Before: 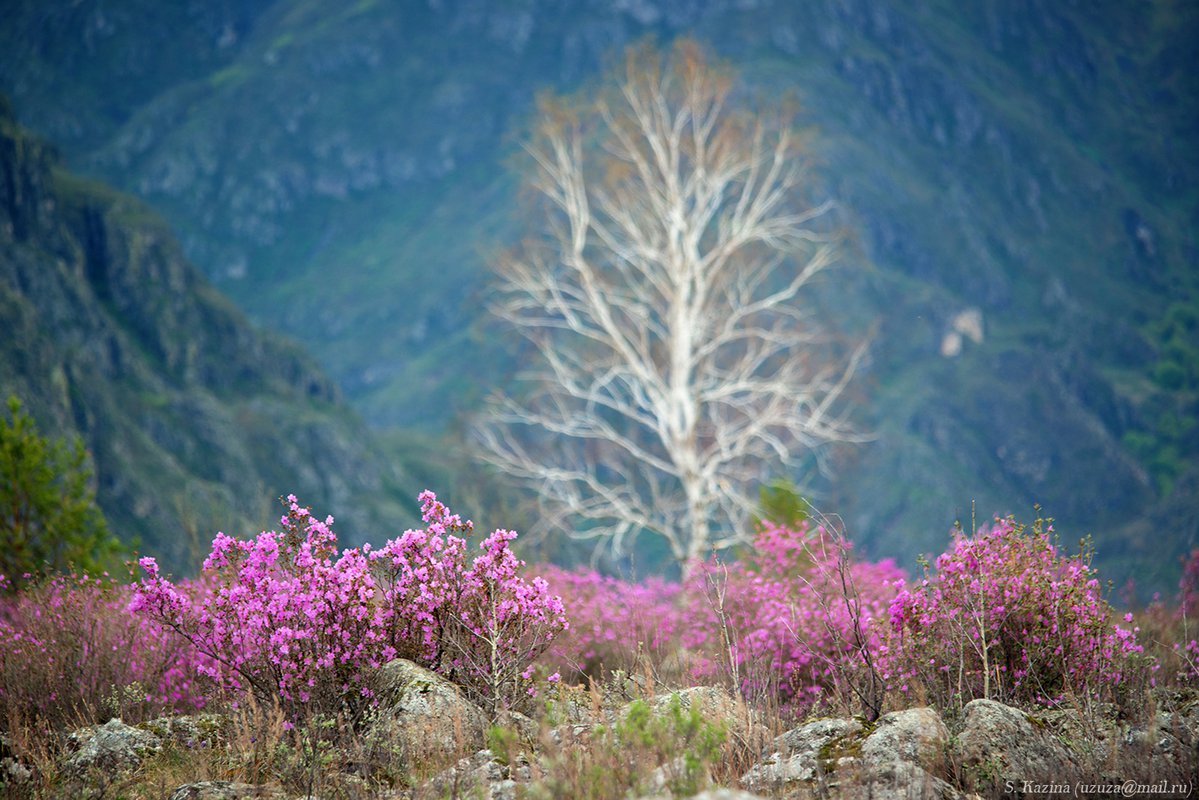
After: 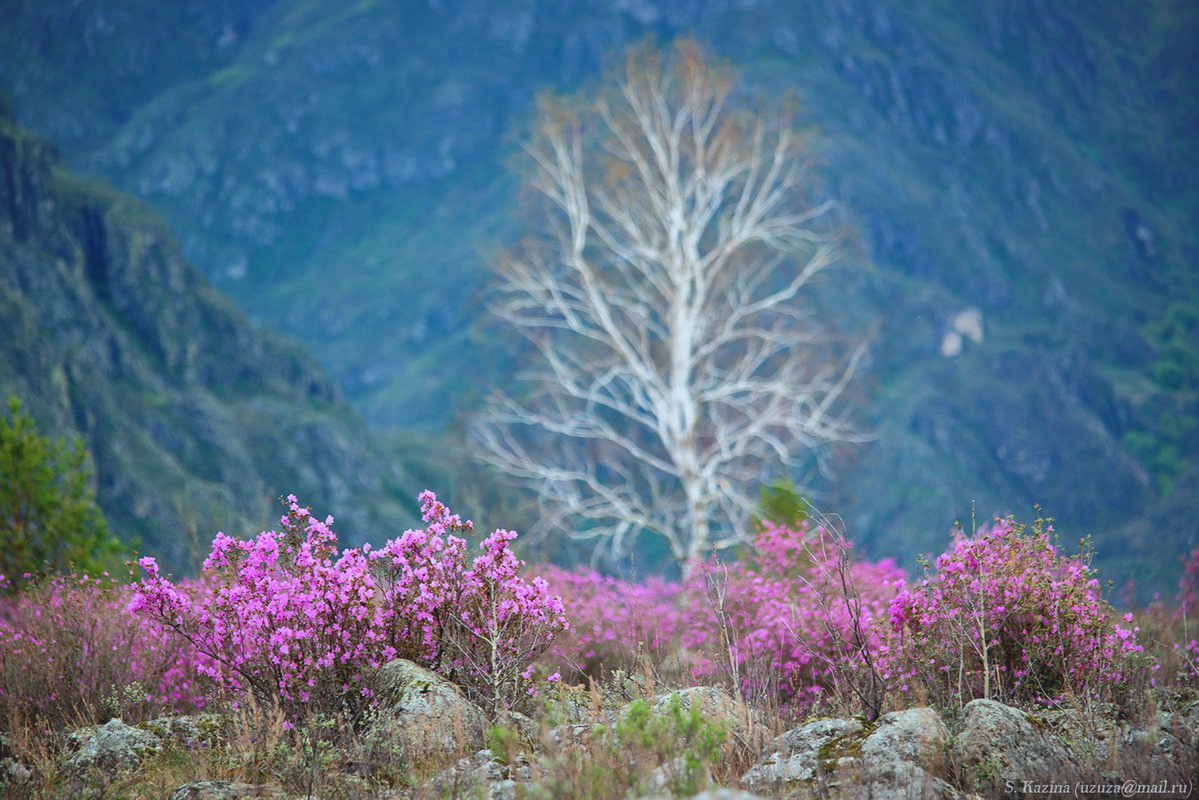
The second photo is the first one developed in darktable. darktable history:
contrast brightness saturation: contrast -0.28
local contrast: mode bilateral grid, contrast 20, coarseness 50, detail 150%, midtone range 0.2
color calibration: x 0.37, y 0.377, temperature 4289.93 K
color correction: highlights b* 3
